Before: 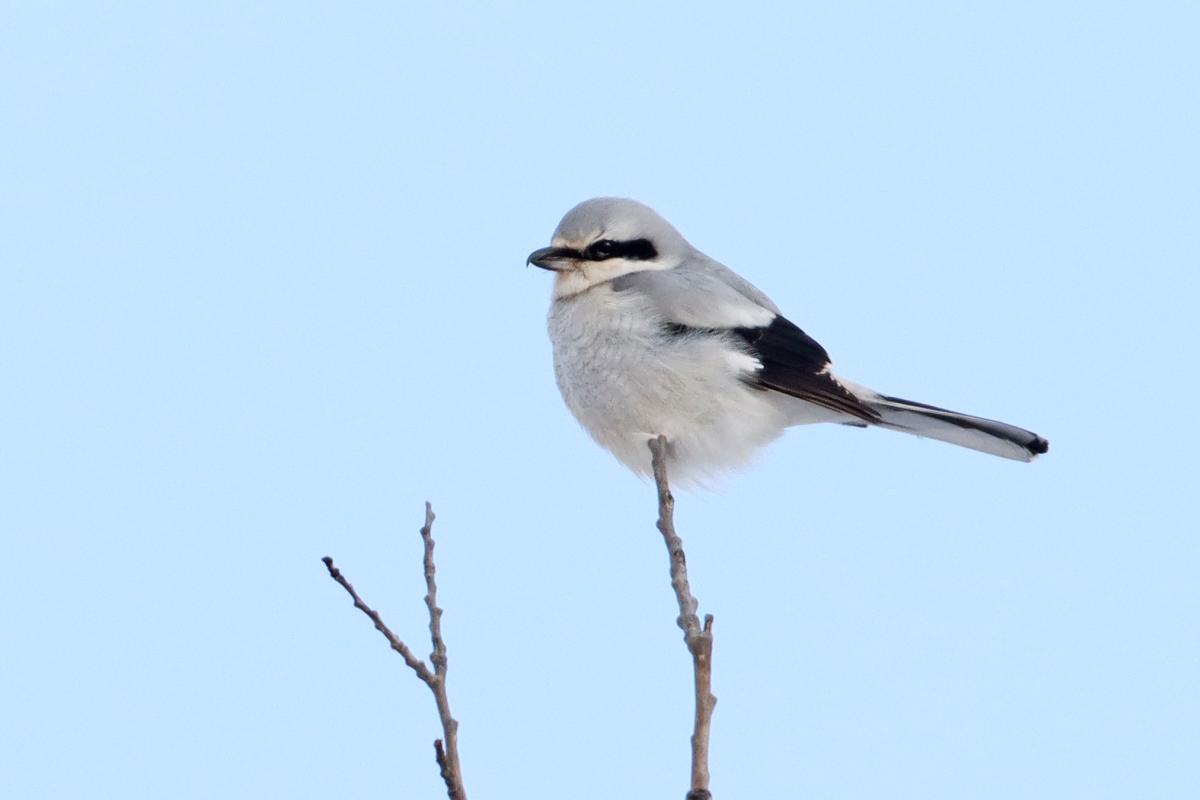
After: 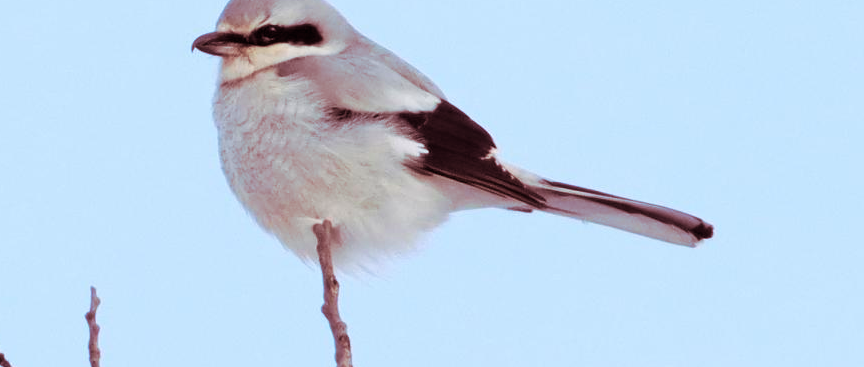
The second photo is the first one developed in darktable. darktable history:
split-toning: highlights › hue 187.2°, highlights › saturation 0.83, balance -68.05, compress 56.43%
crop and rotate: left 27.938%, top 27.046%, bottom 27.046%
velvia: on, module defaults
